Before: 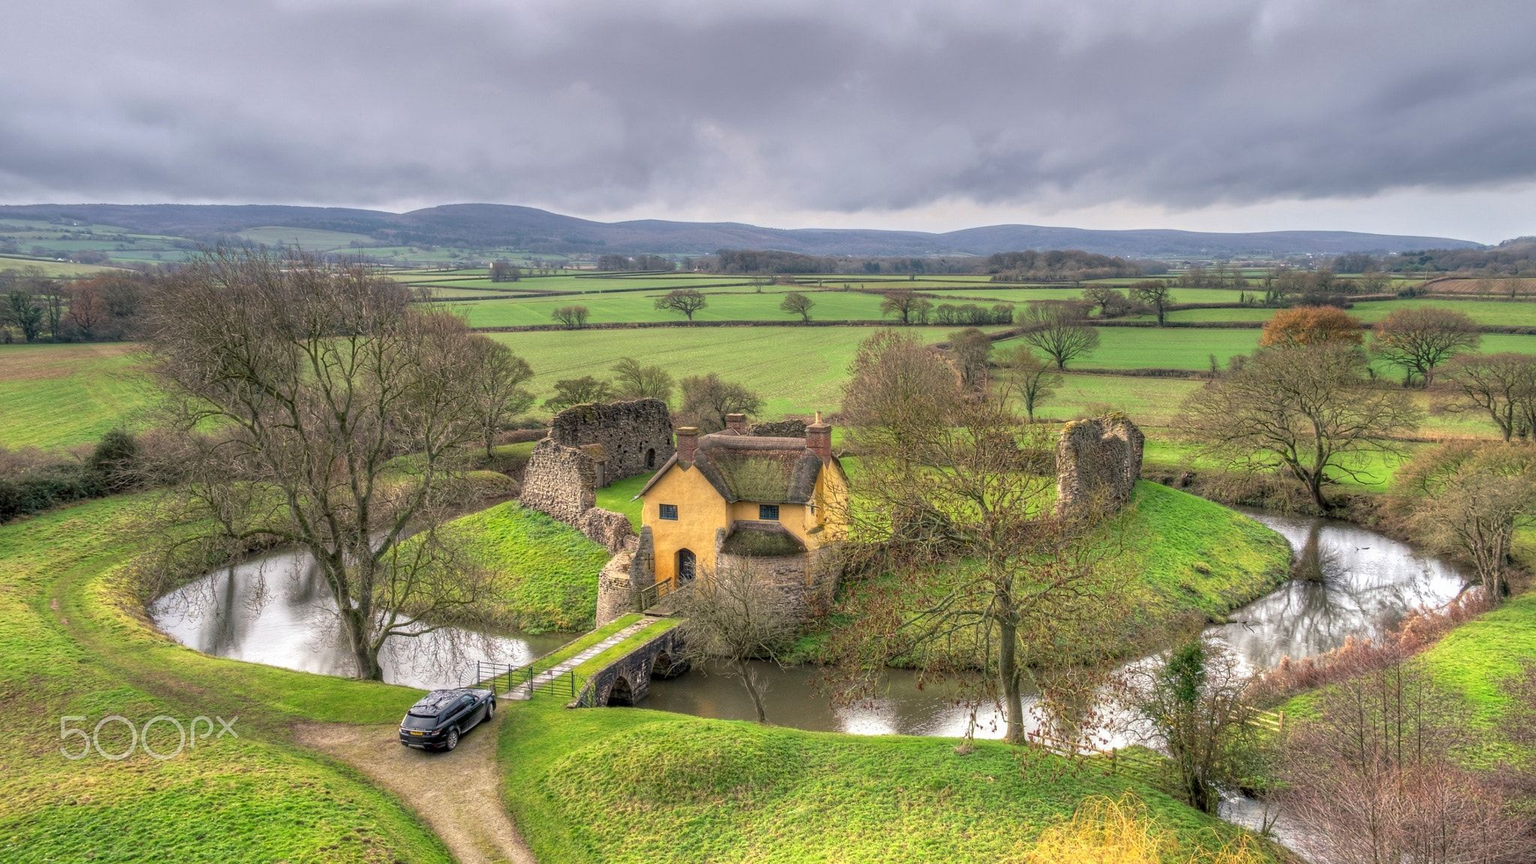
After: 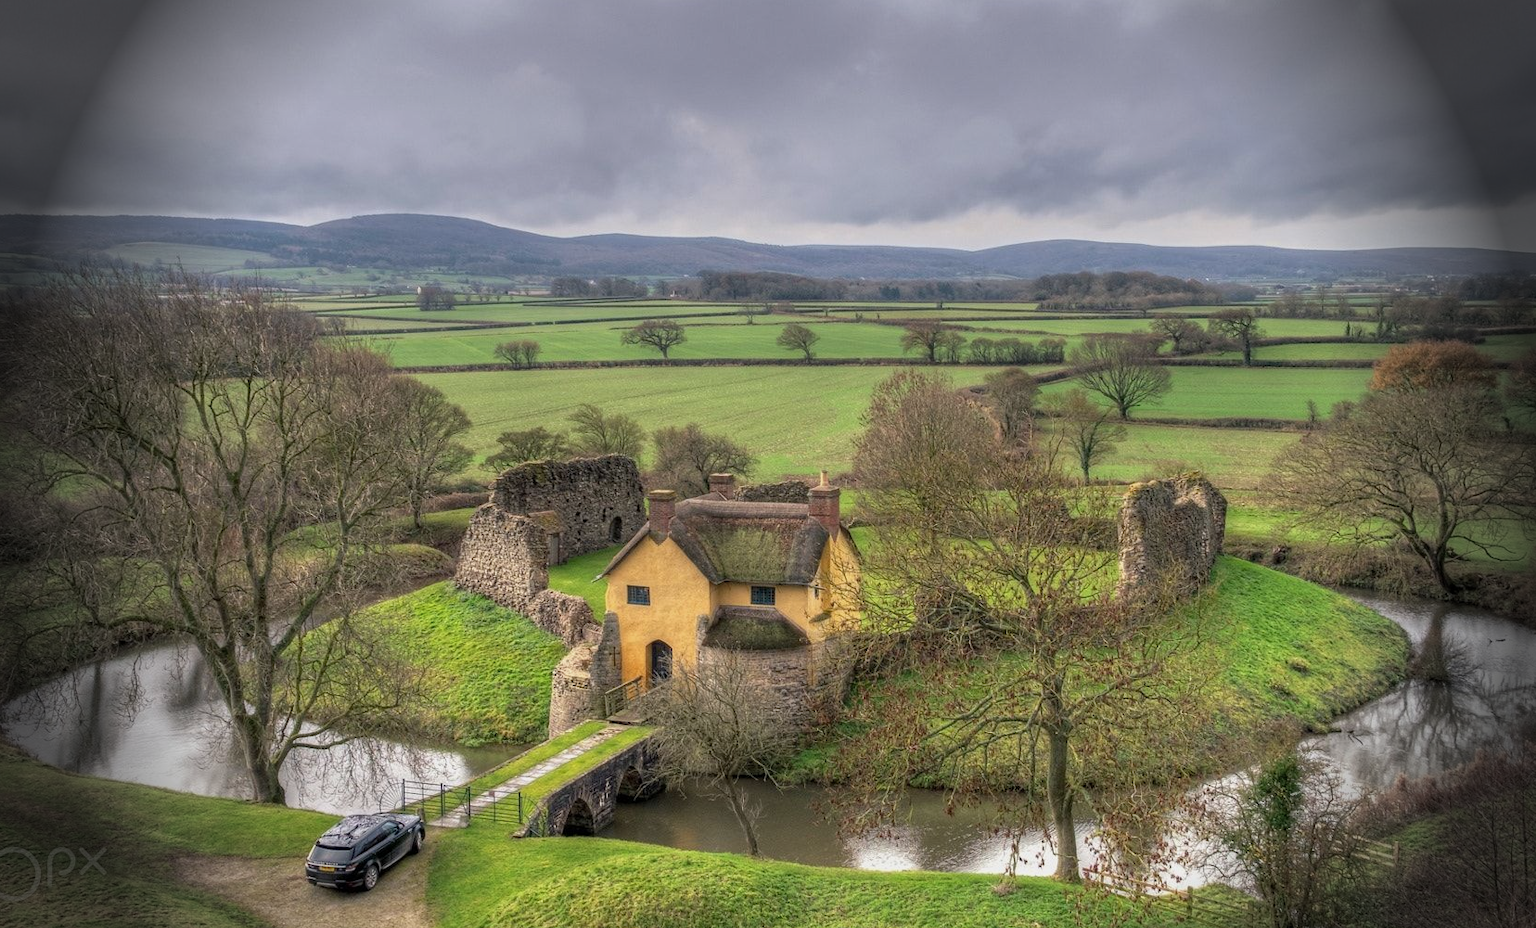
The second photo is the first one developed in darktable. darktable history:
contrast brightness saturation: contrast 0.009, saturation -0.058
exposure: exposure -0.215 EV, compensate highlight preservation false
crop: left 9.944%, top 3.601%, right 9.154%, bottom 9.421%
vignetting: fall-off start 76.64%, fall-off radius 26.63%, brightness -0.871, width/height ratio 0.969, unbound false
